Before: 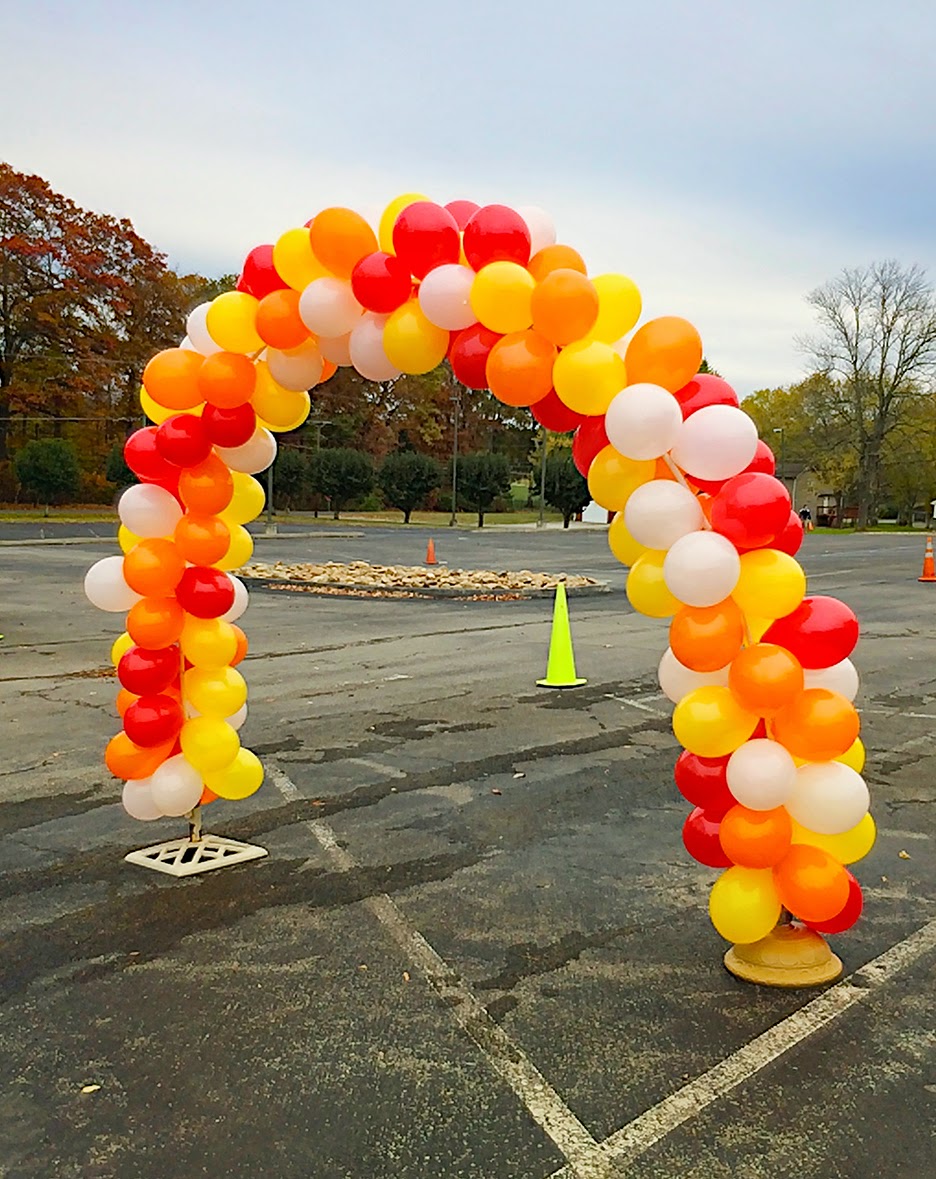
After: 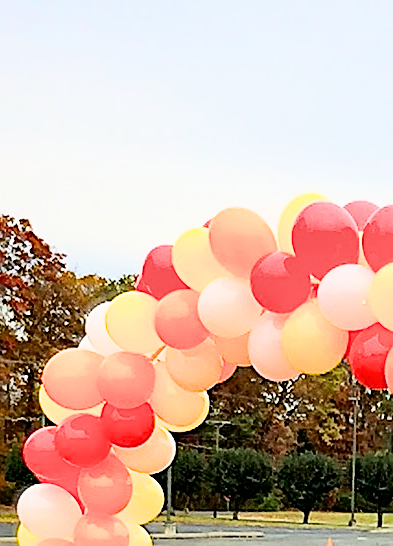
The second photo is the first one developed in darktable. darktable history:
crop and rotate: left 10.817%, top 0.062%, right 47.194%, bottom 53.626%
exposure: black level correction 0, exposure 1.1 EV, compensate highlight preservation false
contrast brightness saturation: contrast 0.28
filmic rgb: black relative exposure -5 EV, hardness 2.88, contrast 1.3, highlights saturation mix -30%
sharpen: on, module defaults
shadows and highlights: on, module defaults
